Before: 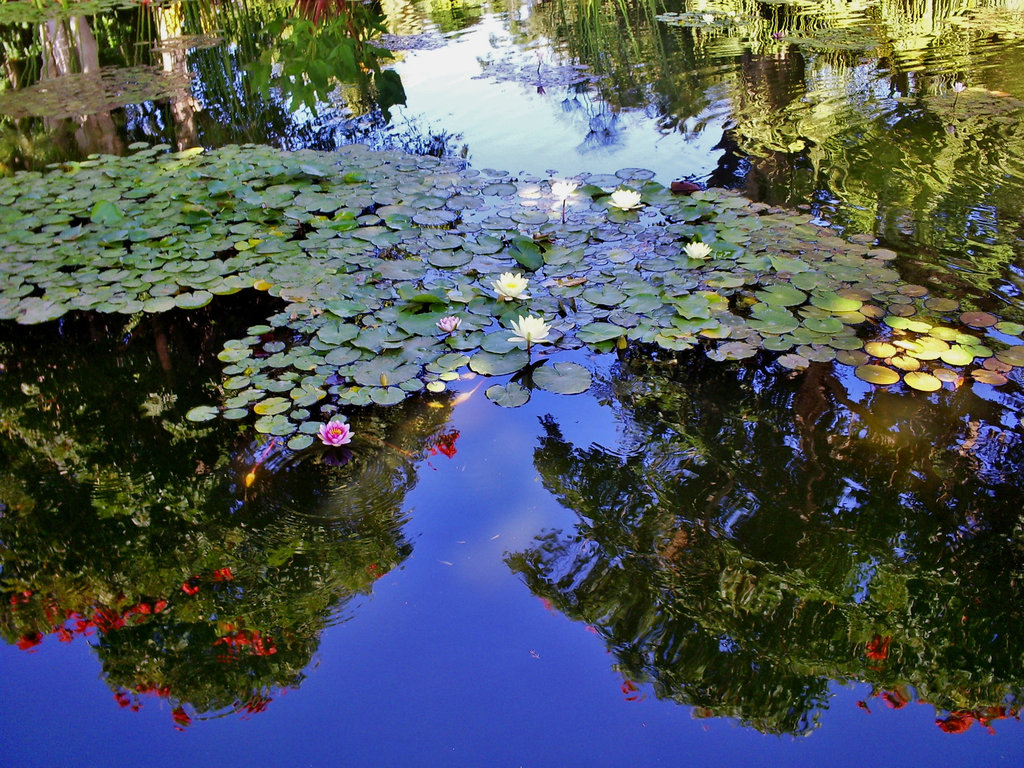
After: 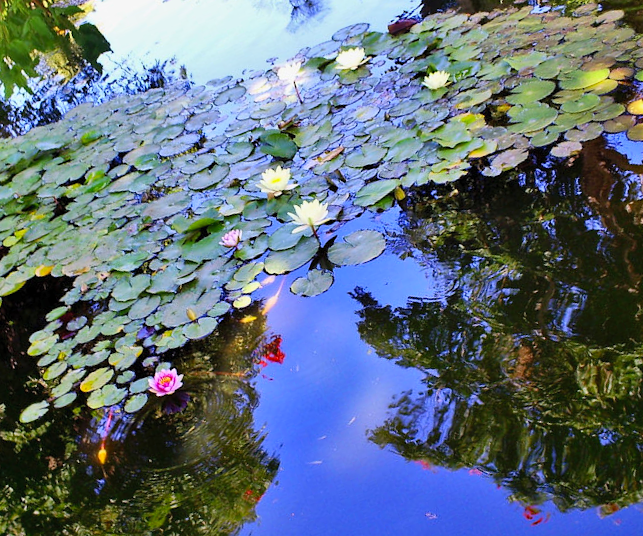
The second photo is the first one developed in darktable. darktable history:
contrast brightness saturation: contrast 0.197, brightness 0.169, saturation 0.215
crop and rotate: angle 21.28°, left 6.928%, right 4.156%, bottom 1.111%
exposure: exposure -0.049 EV, compensate exposure bias true, compensate highlight preservation false
